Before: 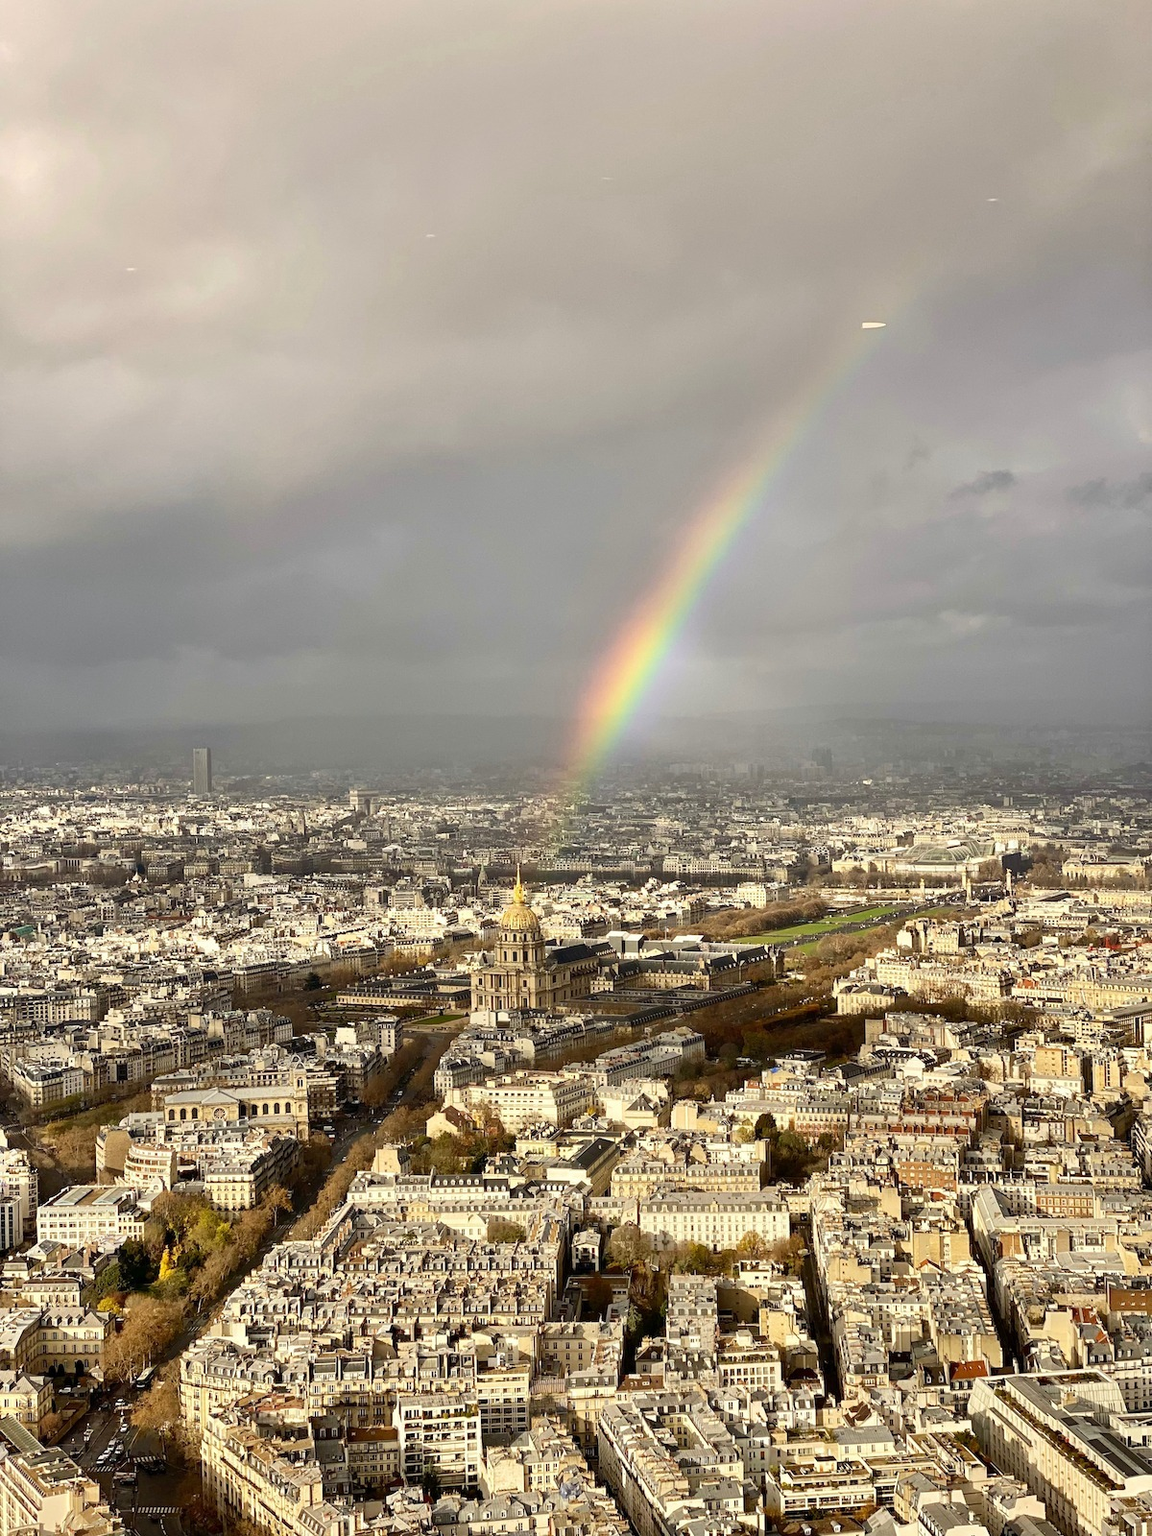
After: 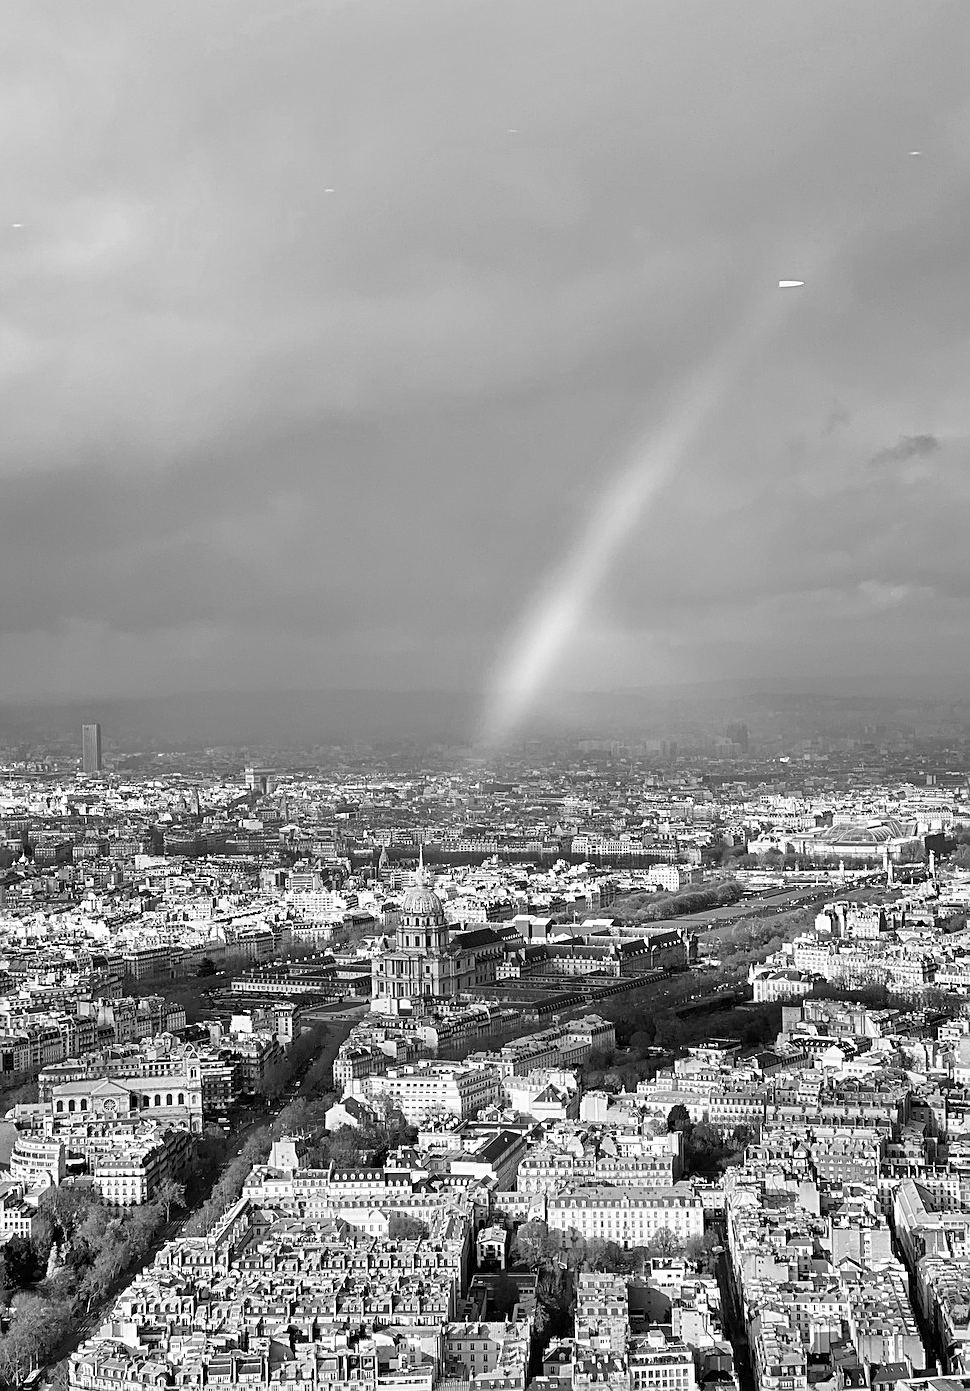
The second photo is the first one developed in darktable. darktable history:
sharpen: on, module defaults
crop: left 9.929%, top 3.475%, right 9.188%, bottom 9.529%
monochrome: on, module defaults
